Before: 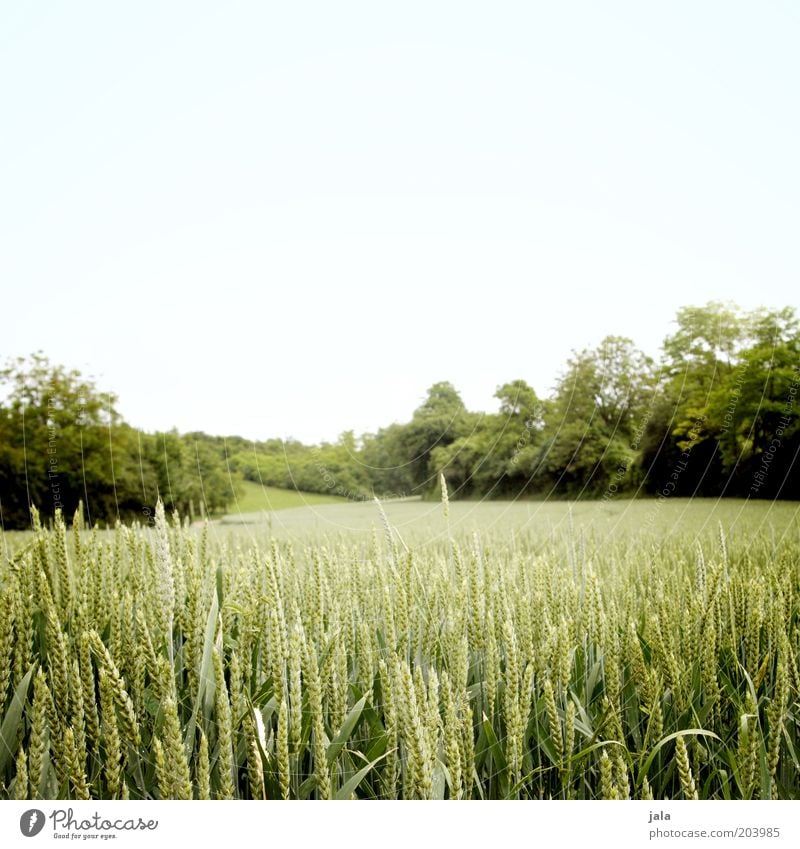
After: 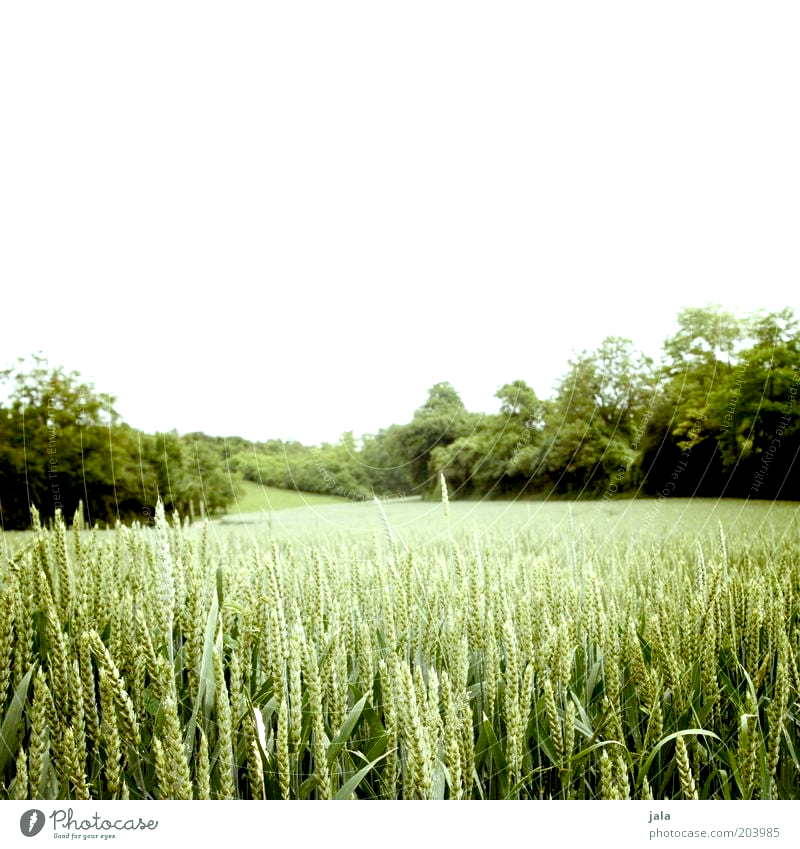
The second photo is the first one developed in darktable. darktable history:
color balance rgb: highlights gain › luminance 20.173%, highlights gain › chroma 2.711%, highlights gain › hue 173.54°, global offset › luminance -0.498%, linear chroma grading › global chroma 25.11%, perceptual saturation grading › global saturation -10.676%, perceptual saturation grading › highlights -27.407%, perceptual saturation grading › shadows 21.014%, contrast 4.18%
